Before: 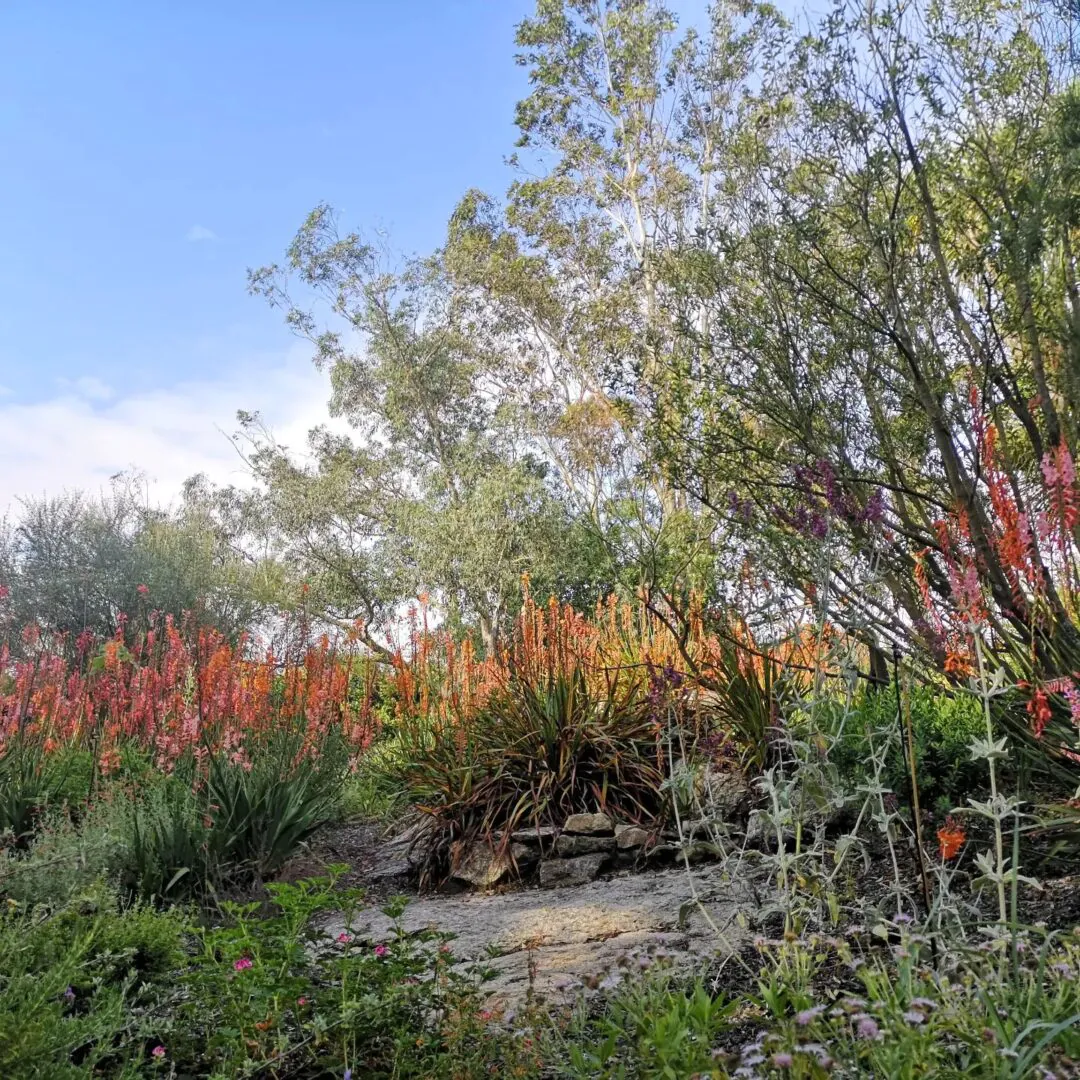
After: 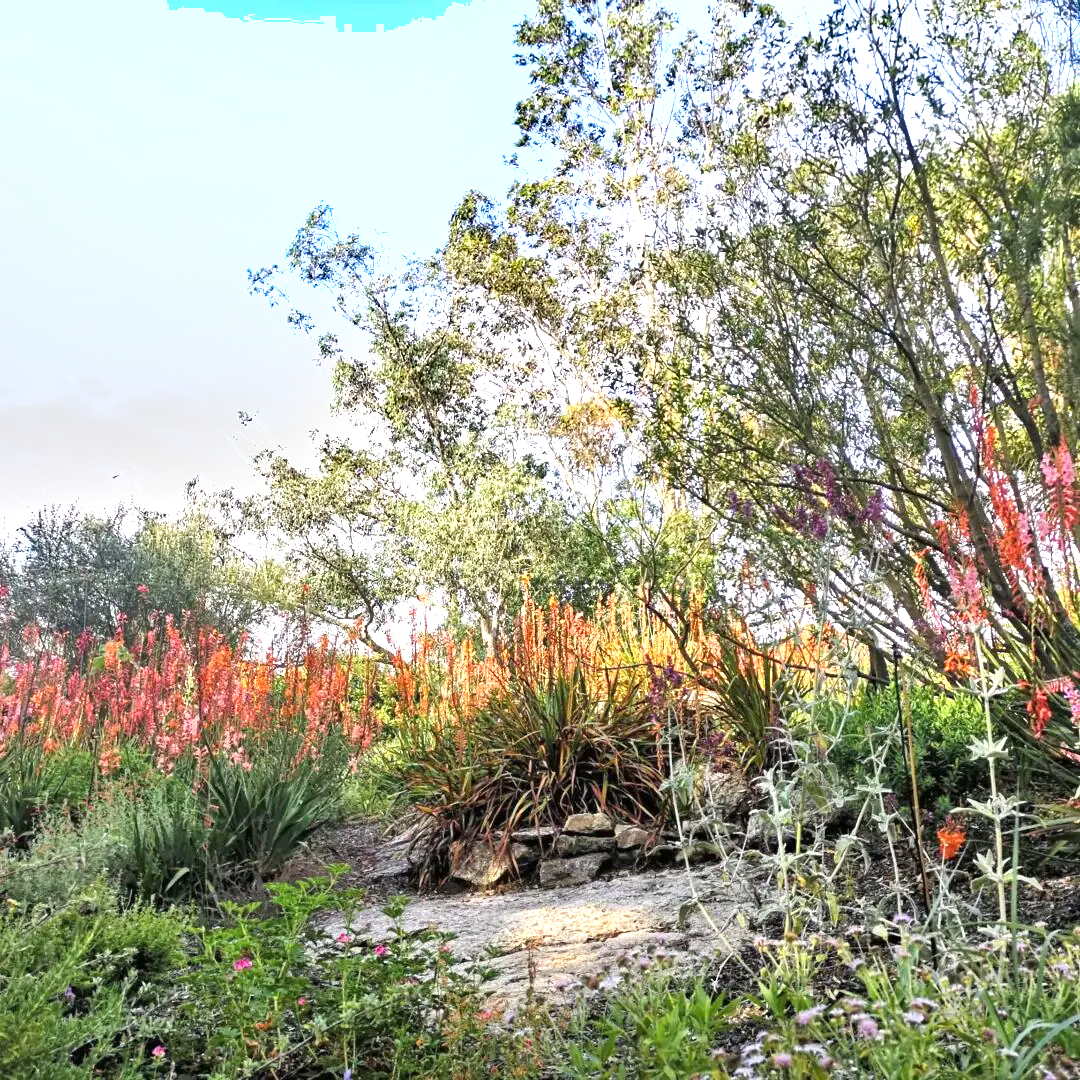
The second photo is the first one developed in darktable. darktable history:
shadows and highlights: soften with gaussian
exposure: exposure 1.204 EV, compensate exposure bias true, compensate highlight preservation false
